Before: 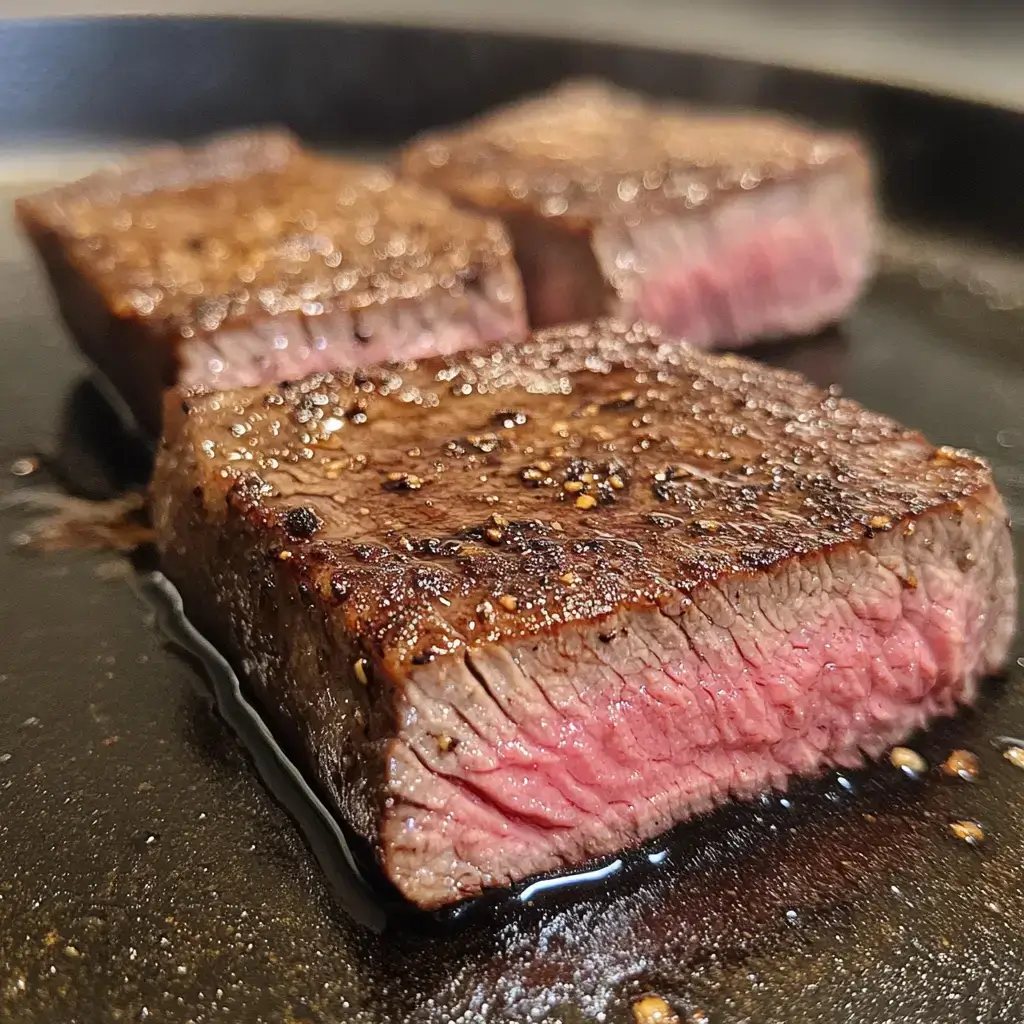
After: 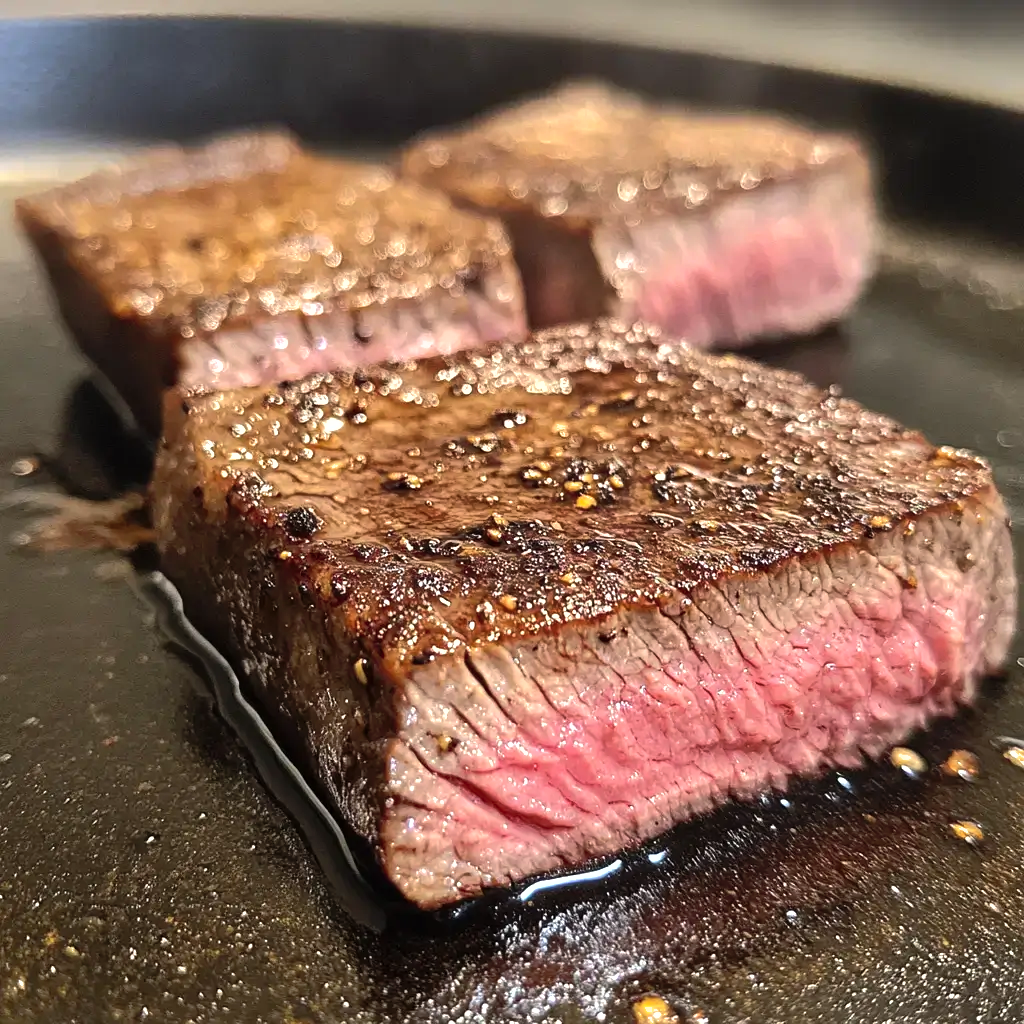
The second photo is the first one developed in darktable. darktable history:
shadows and highlights: on, module defaults
tone equalizer: -8 EV -0.75 EV, -7 EV -0.7 EV, -6 EV -0.6 EV, -5 EV -0.4 EV, -3 EV 0.4 EV, -2 EV 0.6 EV, -1 EV 0.7 EV, +0 EV 0.75 EV, edges refinement/feathering 500, mask exposure compensation -1.57 EV, preserve details no
